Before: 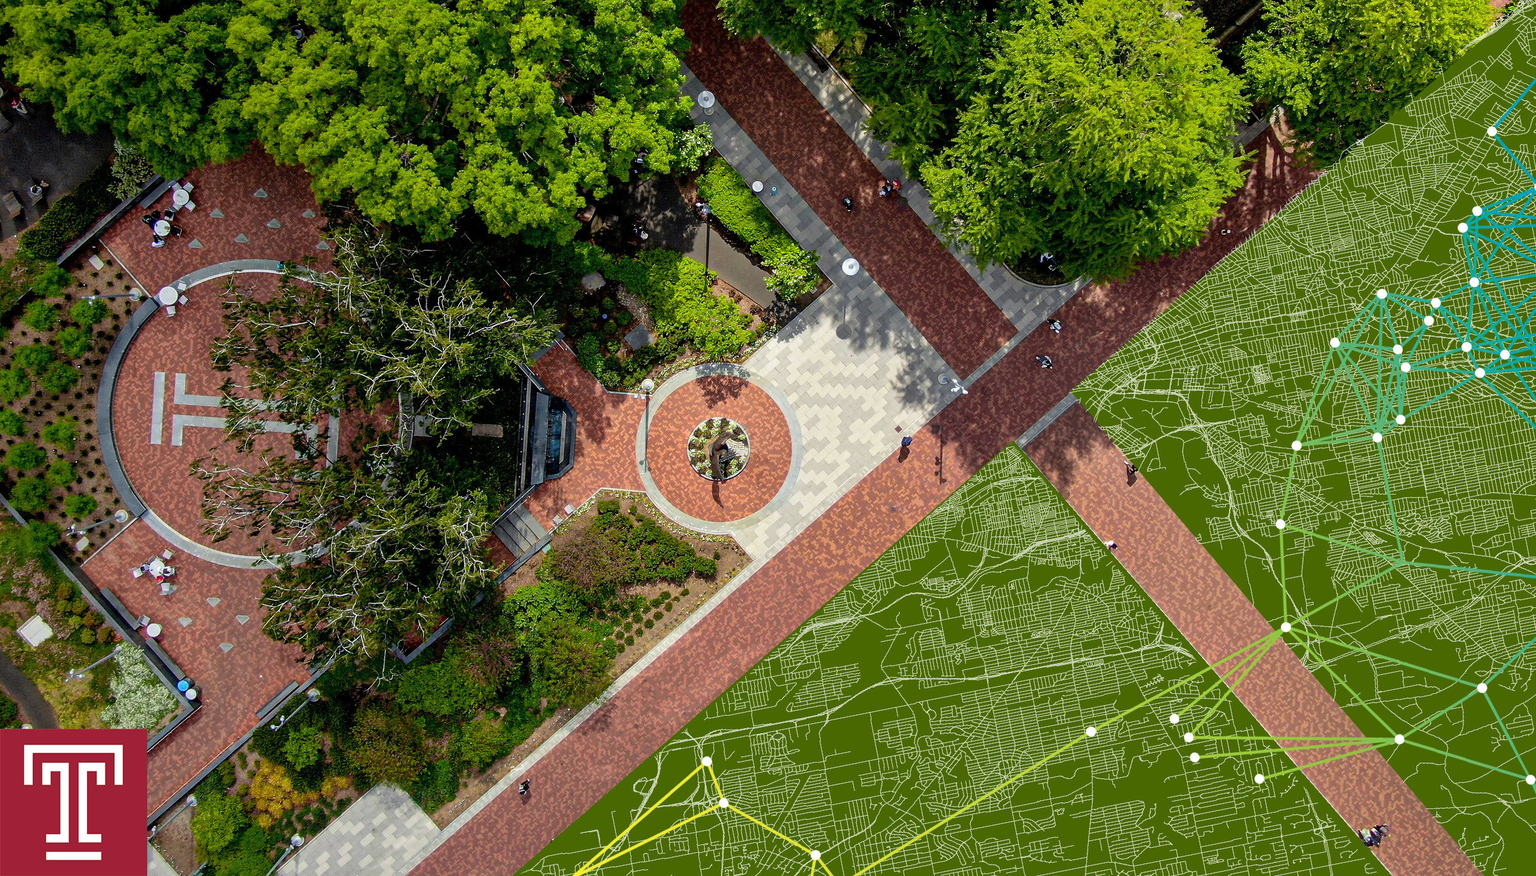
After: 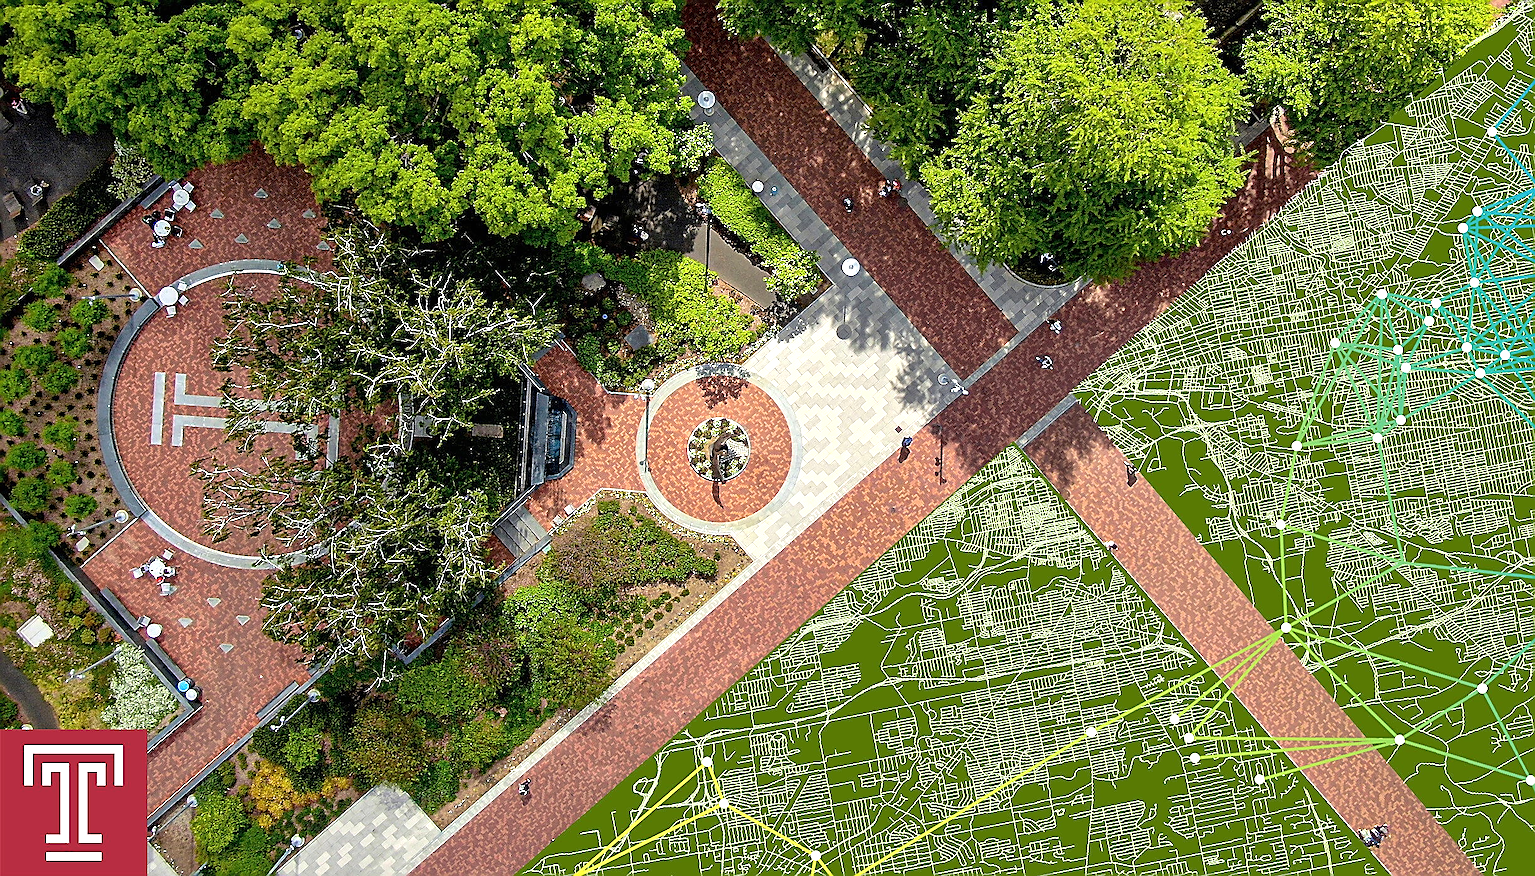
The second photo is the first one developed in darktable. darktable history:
sharpen: radius 1.685, amount 1.294
exposure: black level correction 0, exposure 0.5 EV, compensate highlight preservation false
color contrast: green-magenta contrast 0.96
